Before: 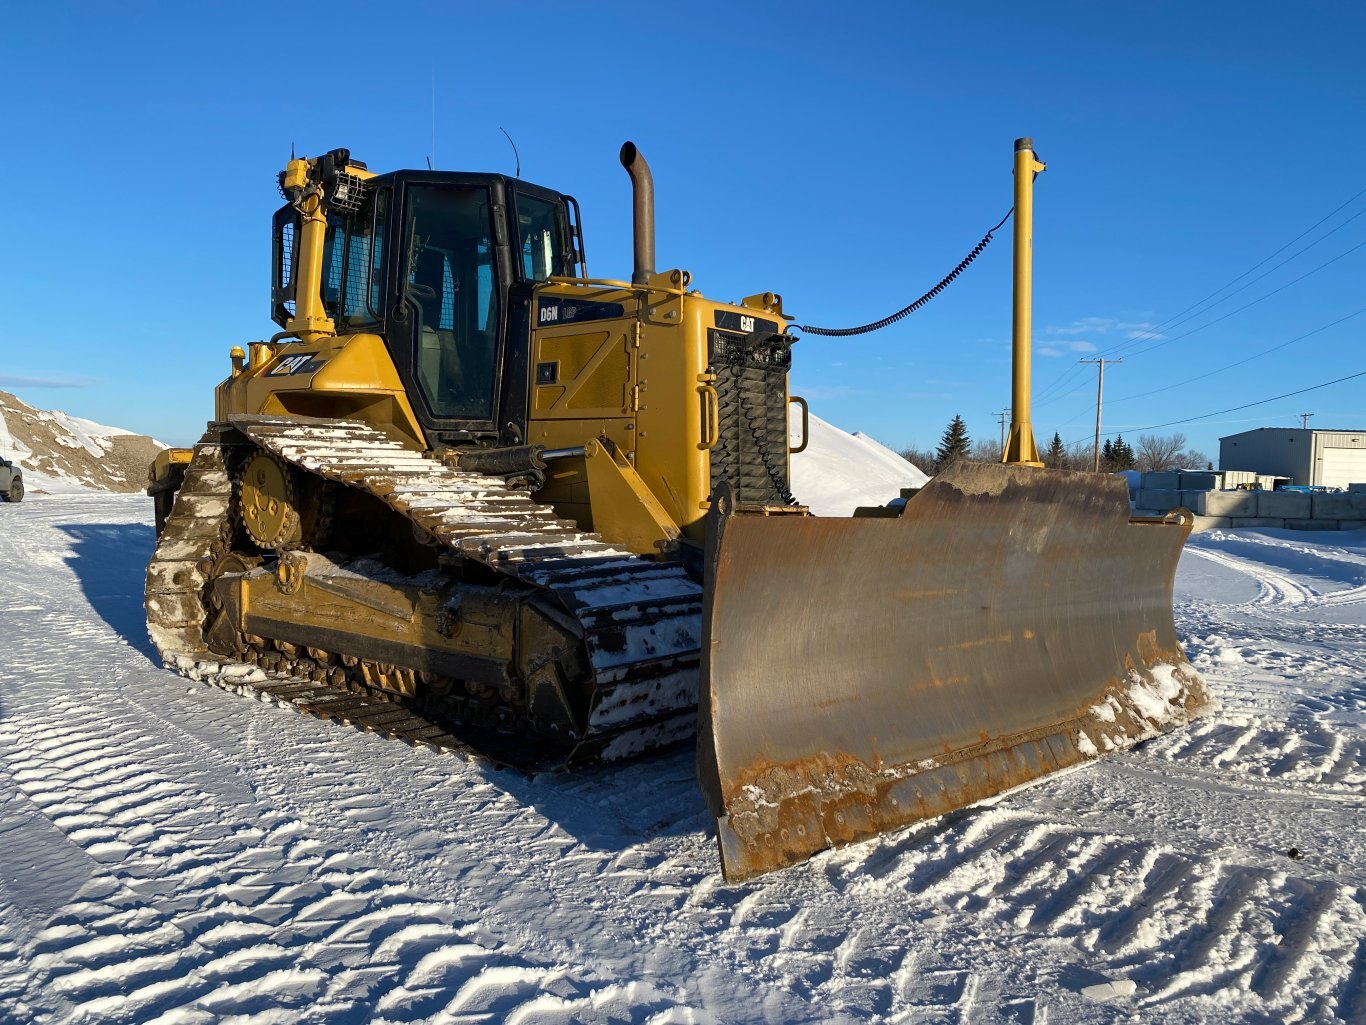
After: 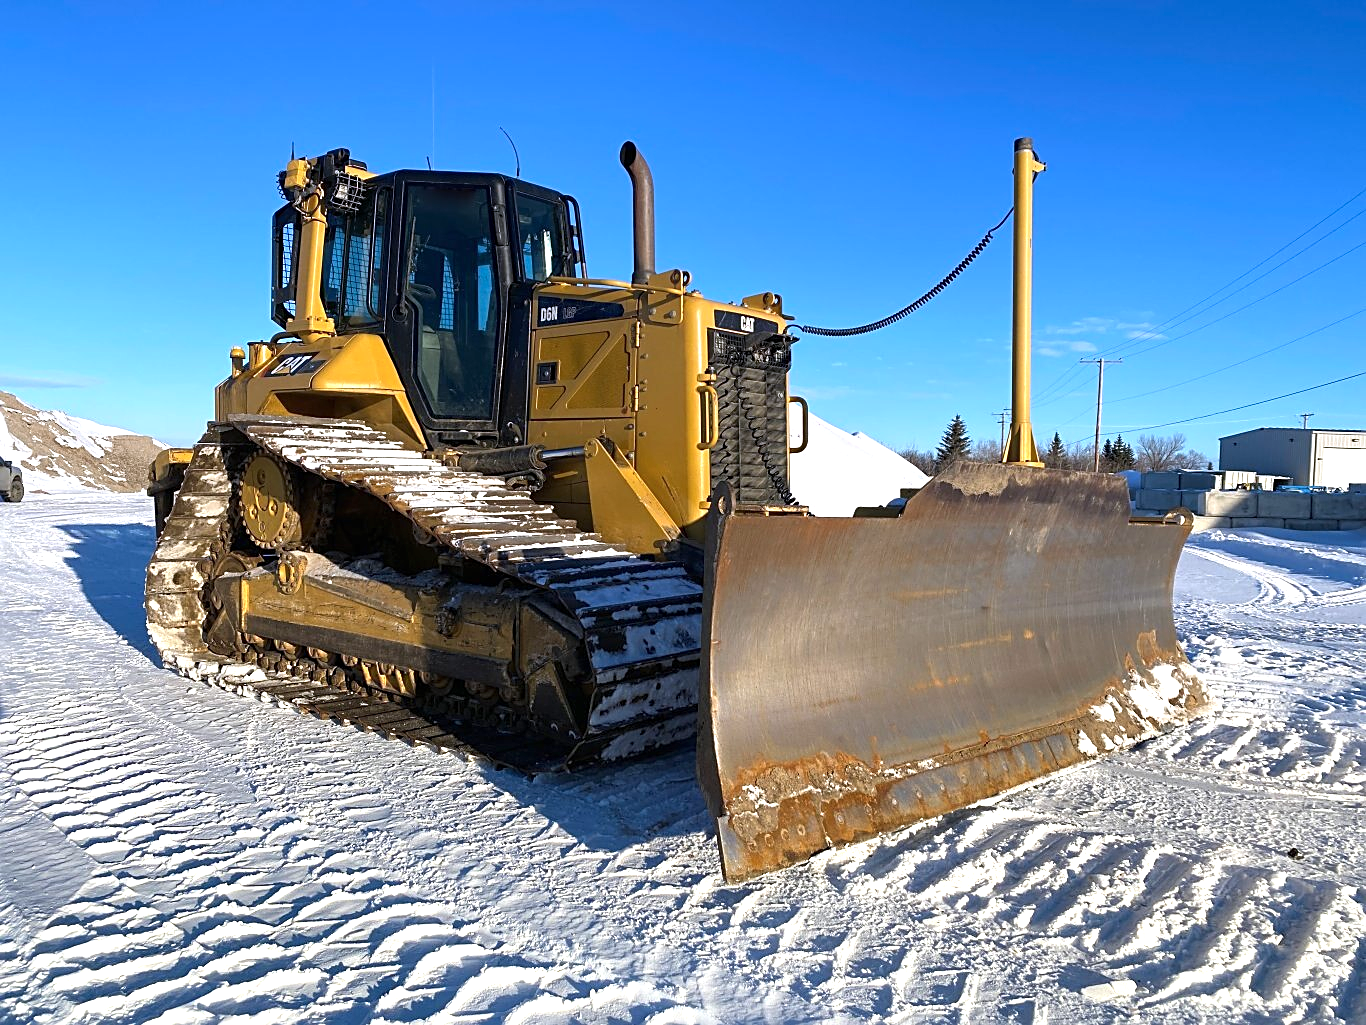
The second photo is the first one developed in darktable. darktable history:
sharpen: on, module defaults
graduated density: hue 238.83°, saturation 50%
exposure: black level correction 0, exposure 1 EV, compensate highlight preservation false
